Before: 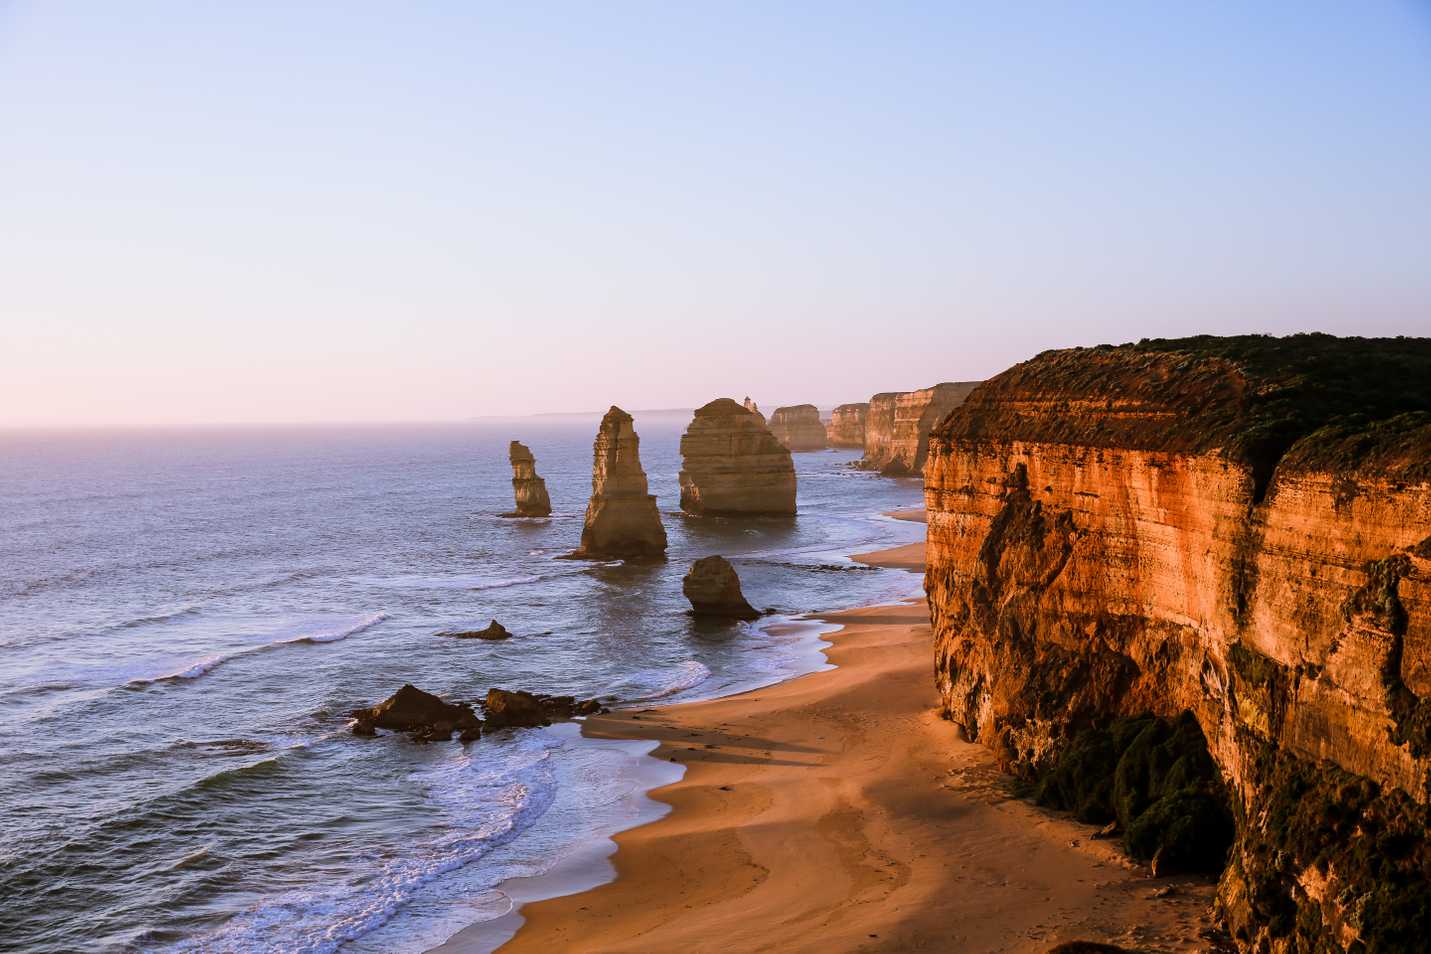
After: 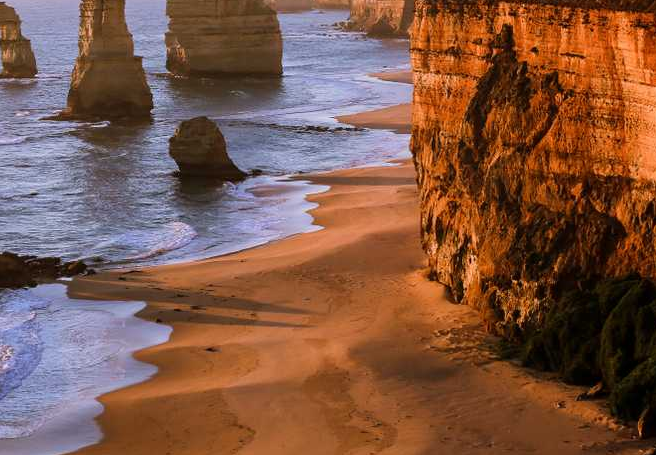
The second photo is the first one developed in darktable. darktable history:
crop: left 35.961%, top 46.07%, right 18.15%, bottom 6.181%
